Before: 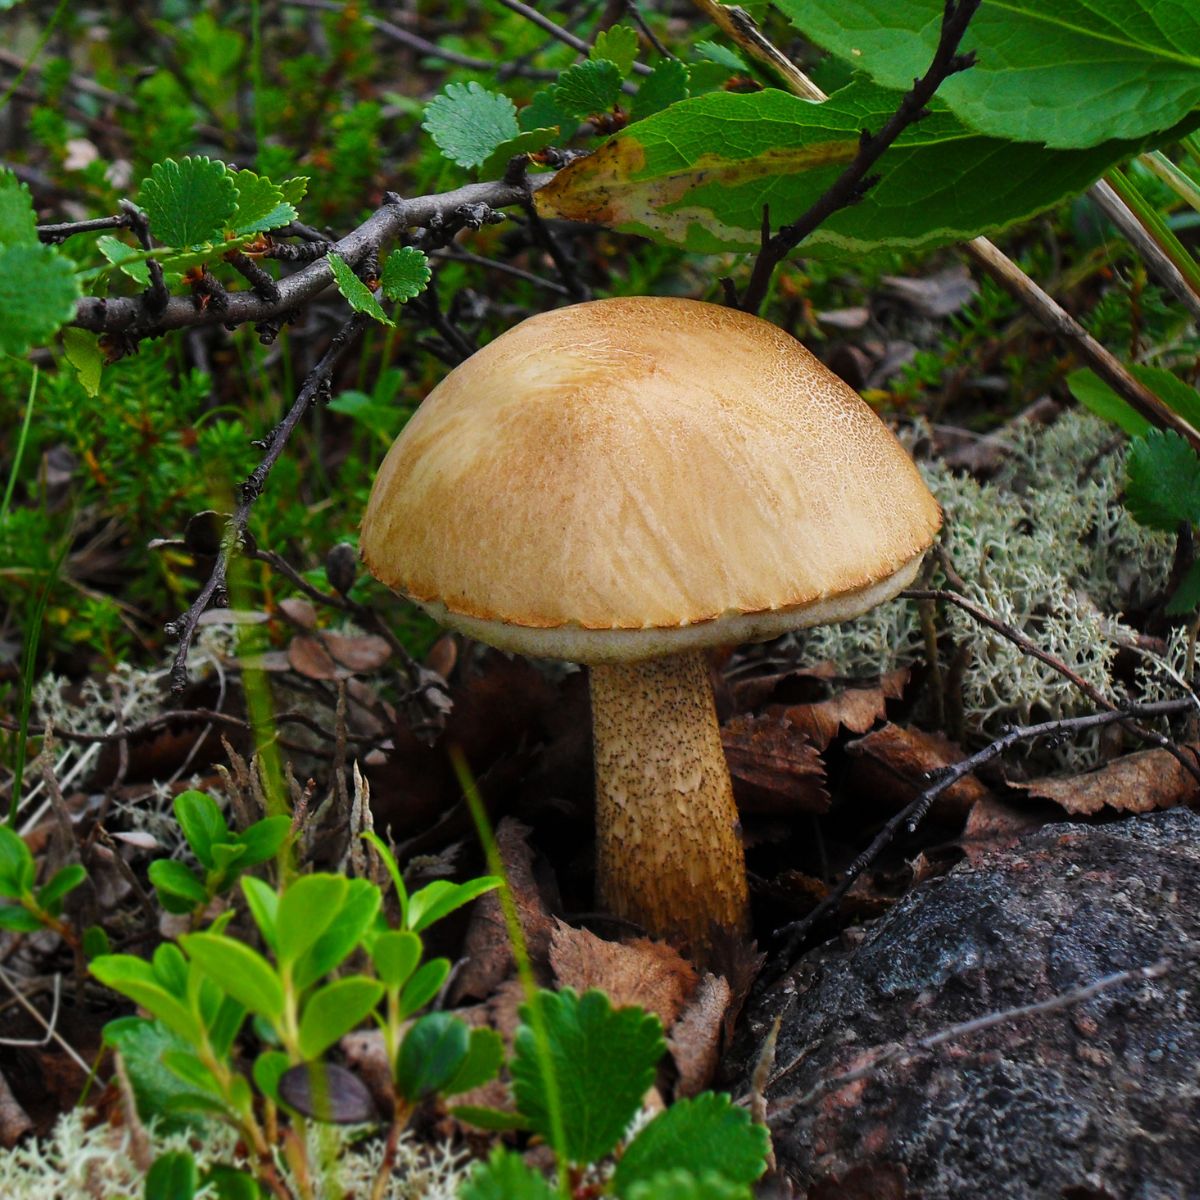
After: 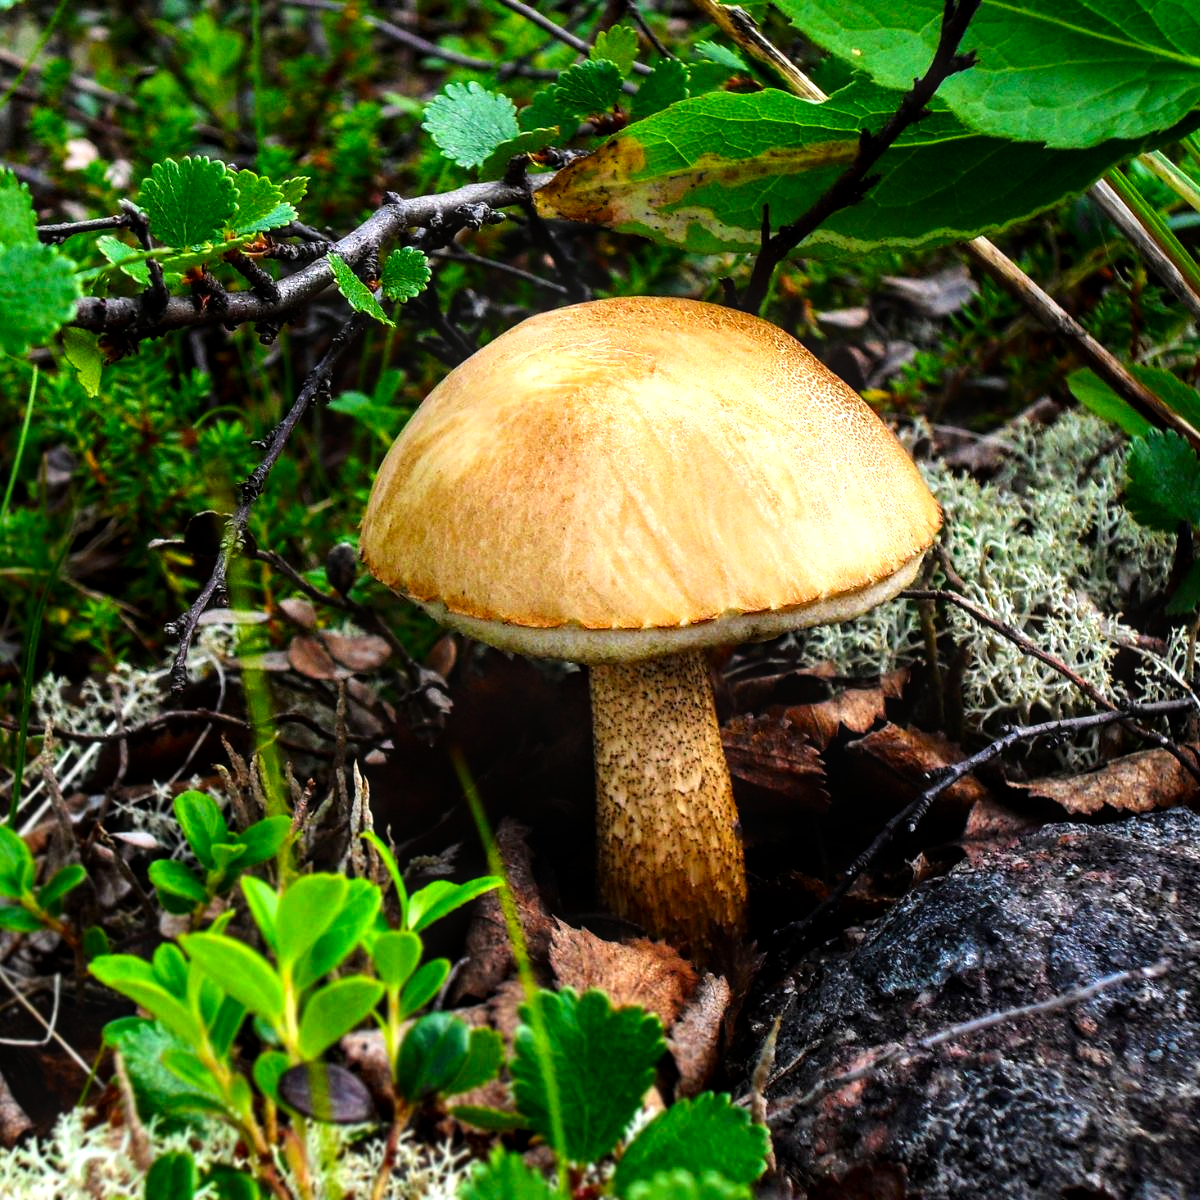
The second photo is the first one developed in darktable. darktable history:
local contrast: on, module defaults
tone equalizer: -8 EV -1.08 EV, -7 EV -1.03 EV, -6 EV -0.907 EV, -5 EV -0.564 EV, -3 EV 0.593 EV, -2 EV 0.868 EV, -1 EV 0.996 EV, +0 EV 1.07 EV
contrast brightness saturation: contrast 0.129, brightness -0.046, saturation 0.159
